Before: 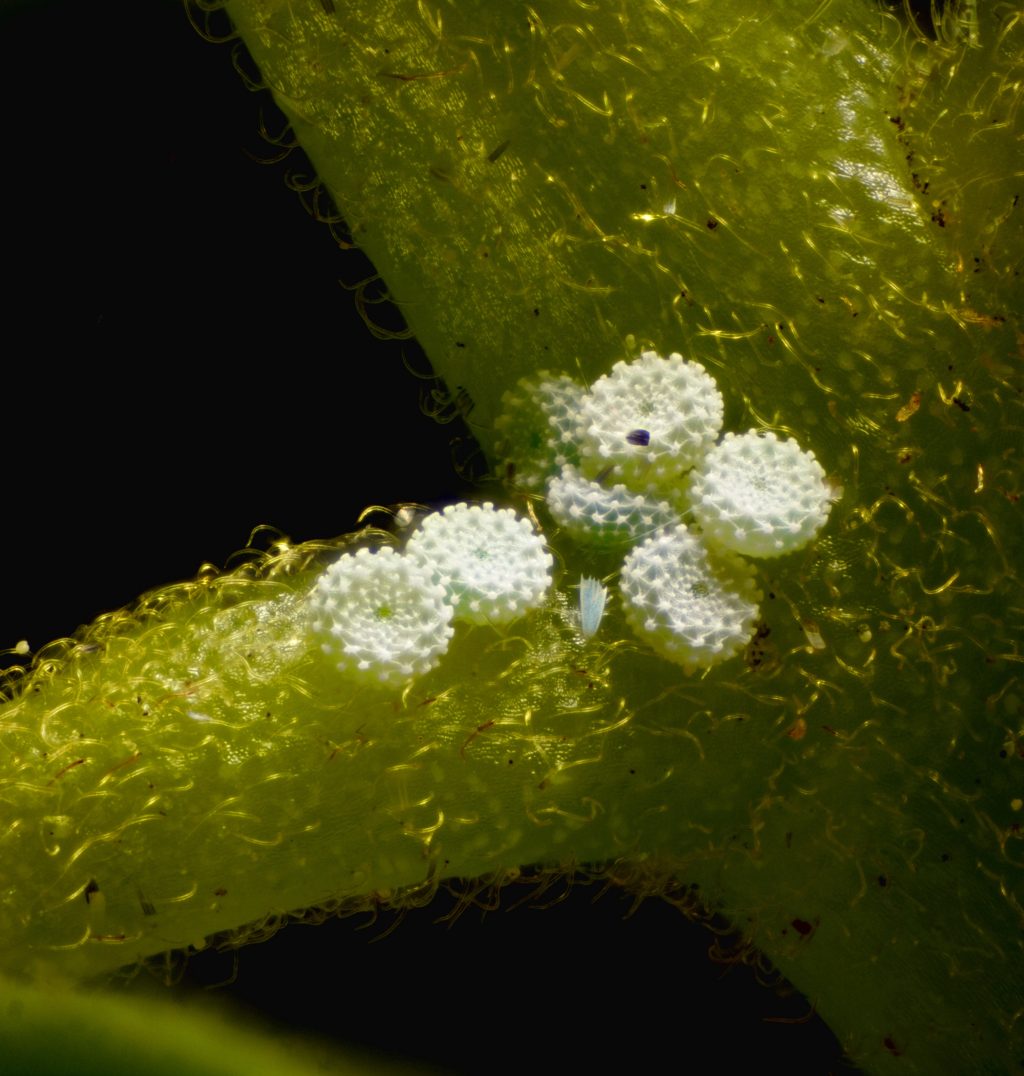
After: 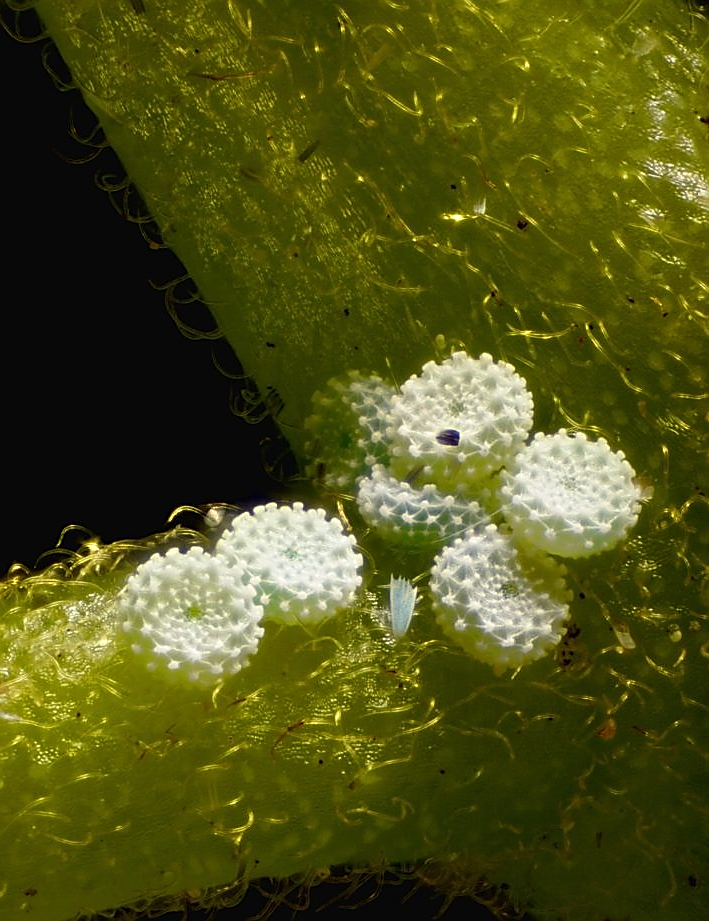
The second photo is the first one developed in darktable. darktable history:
sharpen: radius 1.415, amount 1.238, threshold 0.736
crop: left 18.596%, right 12.123%, bottom 14.389%
